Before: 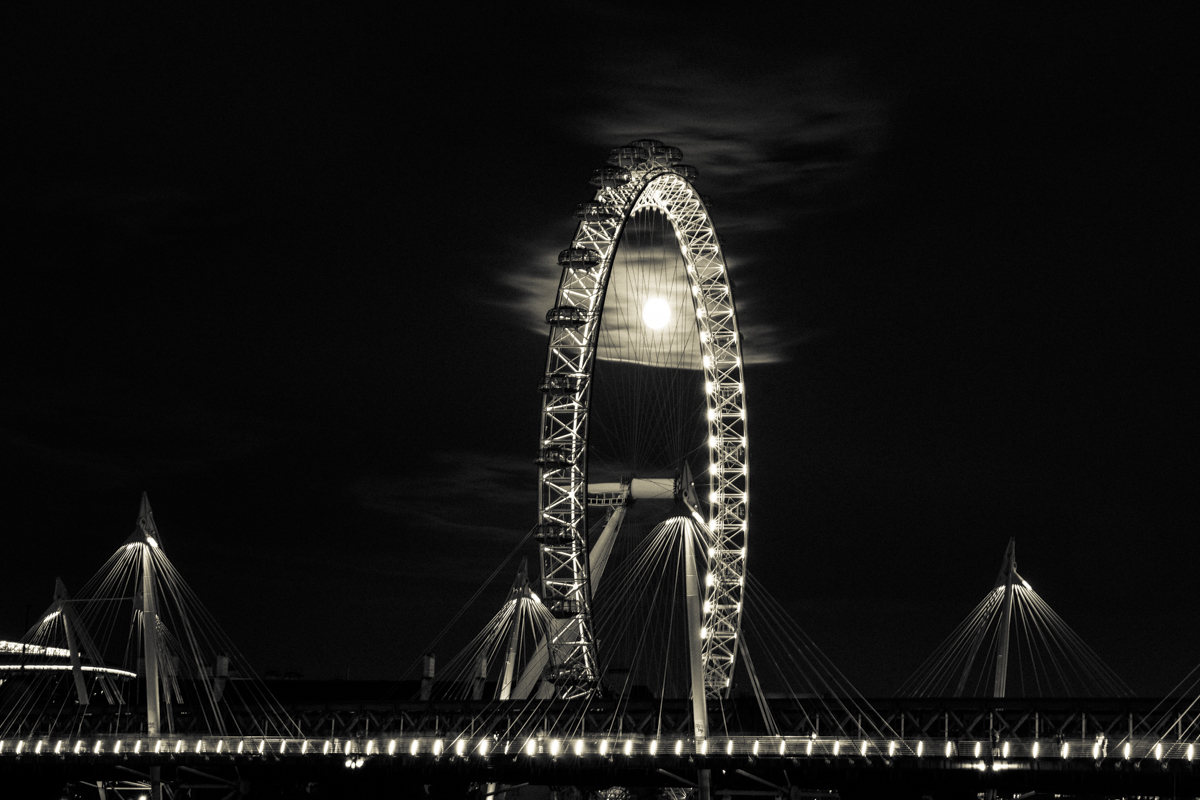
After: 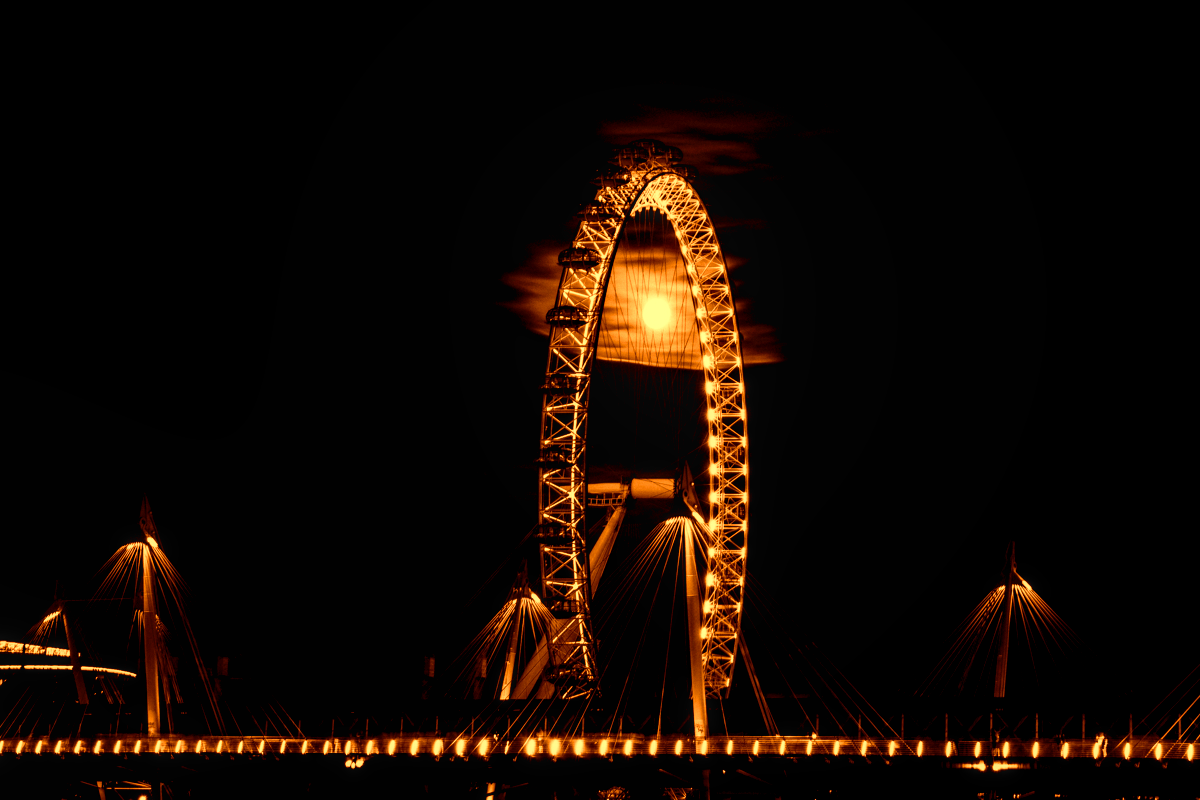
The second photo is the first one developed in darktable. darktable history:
local contrast: on, module defaults
white balance: red 1.467, blue 0.684
contrast equalizer: octaves 7, y [[0.502, 0.505, 0.512, 0.529, 0.564, 0.588], [0.5 ×6], [0.502, 0.505, 0.512, 0.529, 0.564, 0.588], [0, 0.001, 0.001, 0.004, 0.008, 0.011], [0, 0.001, 0.001, 0.004, 0.008, 0.011]], mix -1
contrast brightness saturation: brightness -0.2, saturation 0.08
color balance rgb: shadows lift › luminance -21.66%, shadows lift › chroma 8.98%, shadows lift › hue 283.37°, power › chroma 1.05%, power › hue 25.59°, highlights gain › luminance 6.08%, highlights gain › chroma 2.55%, highlights gain › hue 90°, global offset › luminance -0.87%, perceptual saturation grading › global saturation 25%, perceptual saturation grading › highlights -28.39%, perceptual saturation grading › shadows 33.98%
